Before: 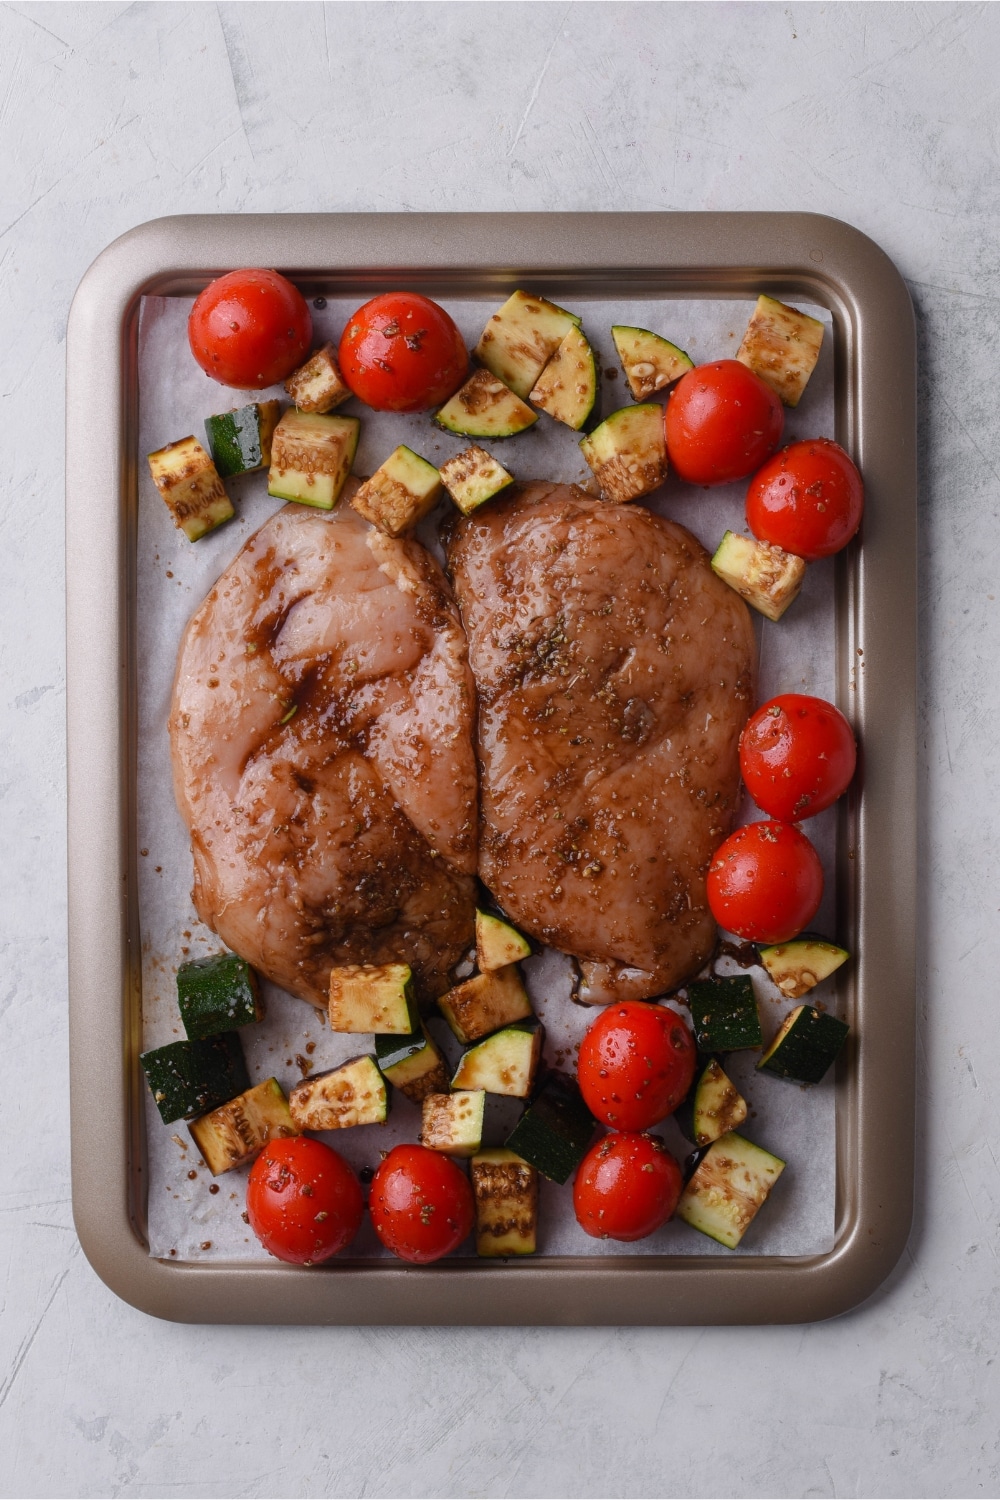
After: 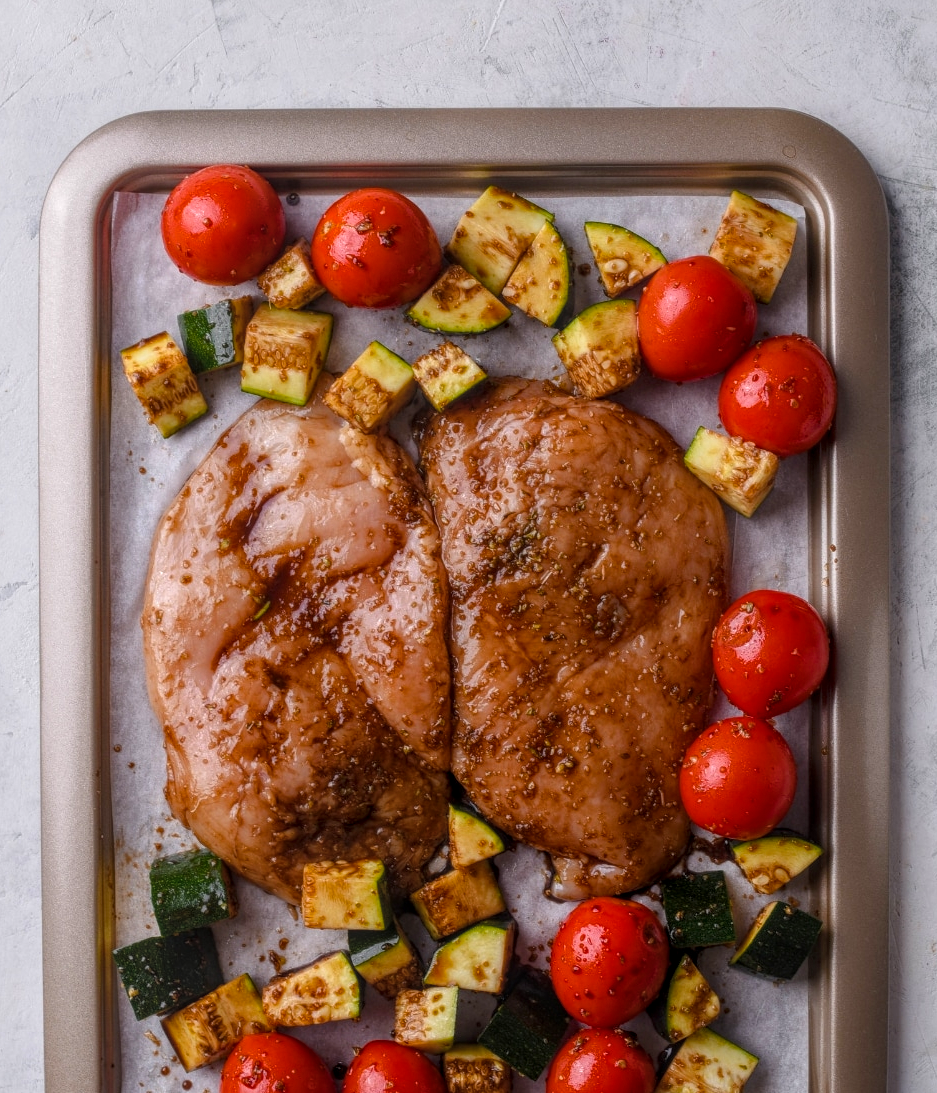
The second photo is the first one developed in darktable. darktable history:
tone equalizer: on, module defaults
color balance rgb: perceptual saturation grading › global saturation 24.935%
local contrast: highlights 76%, shadows 55%, detail 176%, midtone range 0.214
crop: left 2.797%, top 6.995%, right 3.403%, bottom 20.129%
